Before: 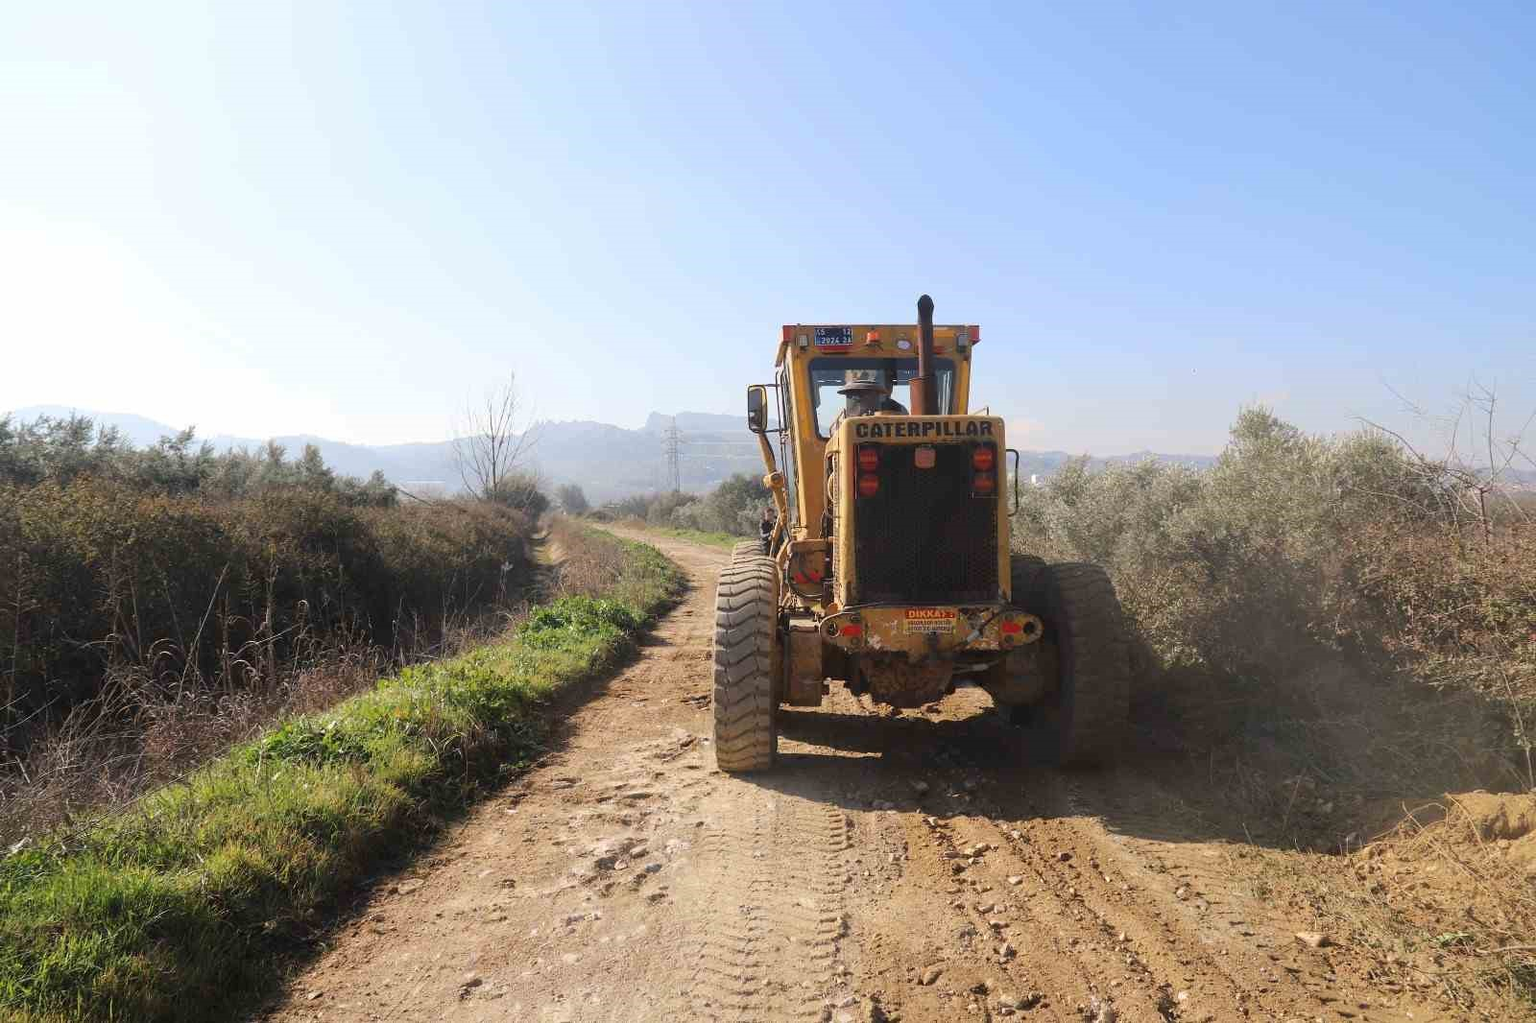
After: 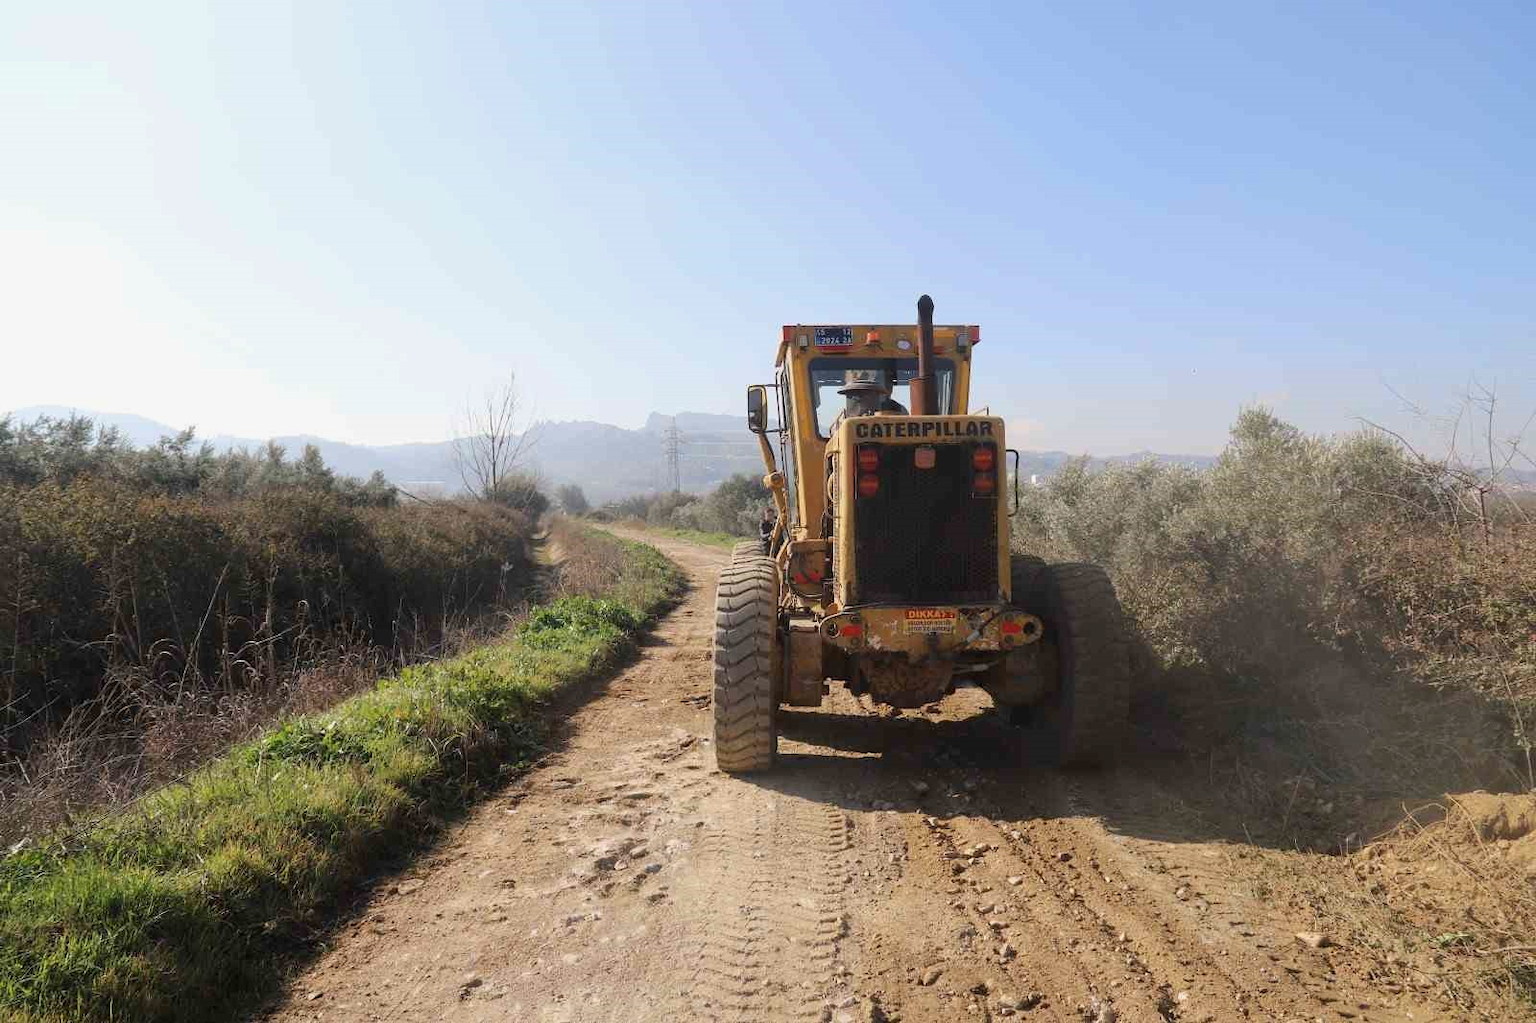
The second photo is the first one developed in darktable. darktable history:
contrast brightness saturation: contrast 0.013, saturation -0.057
exposure: black level correction 0.002, exposure -0.105 EV, compensate highlight preservation false
